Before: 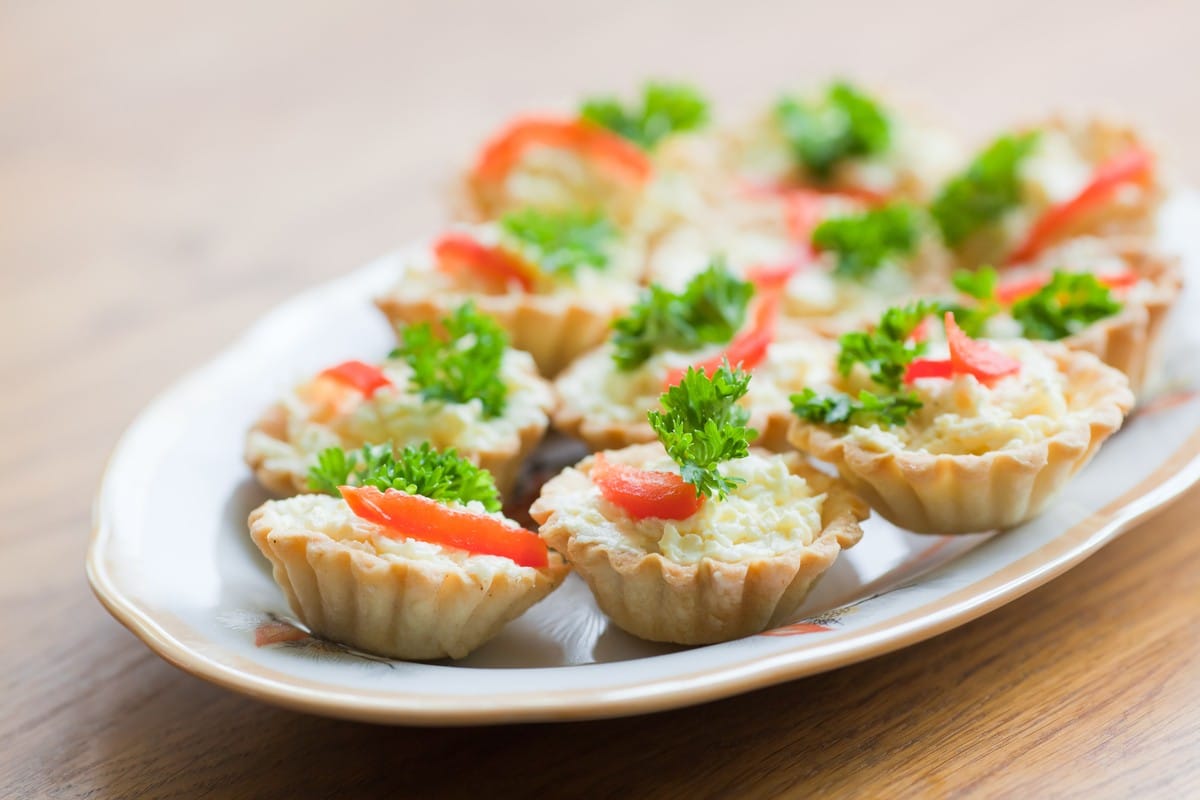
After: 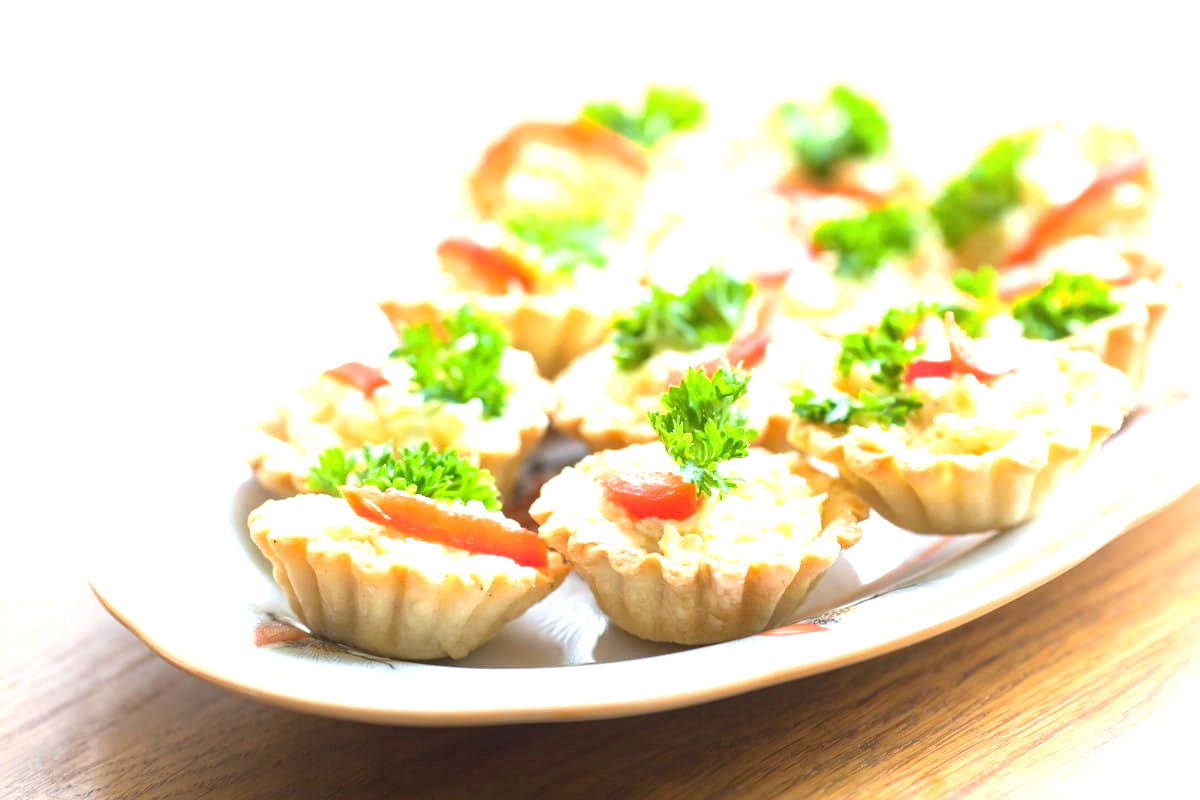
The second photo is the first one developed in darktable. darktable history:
local contrast: detail 110%
exposure: black level correction 0, exposure 1.2 EV, compensate highlight preservation false
